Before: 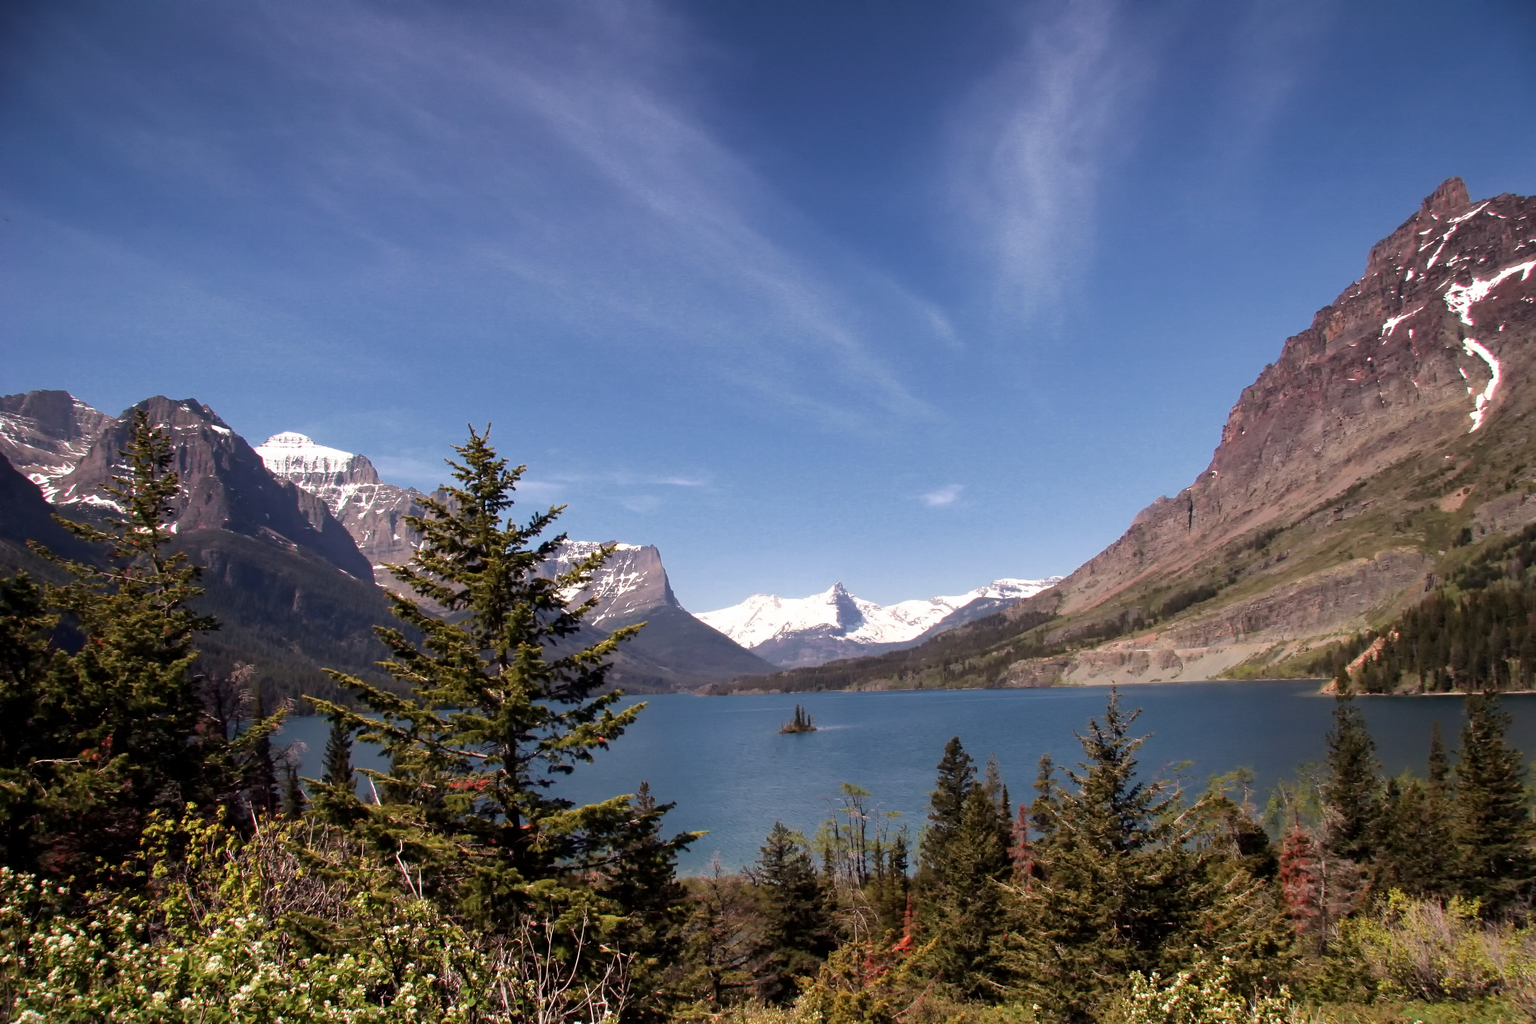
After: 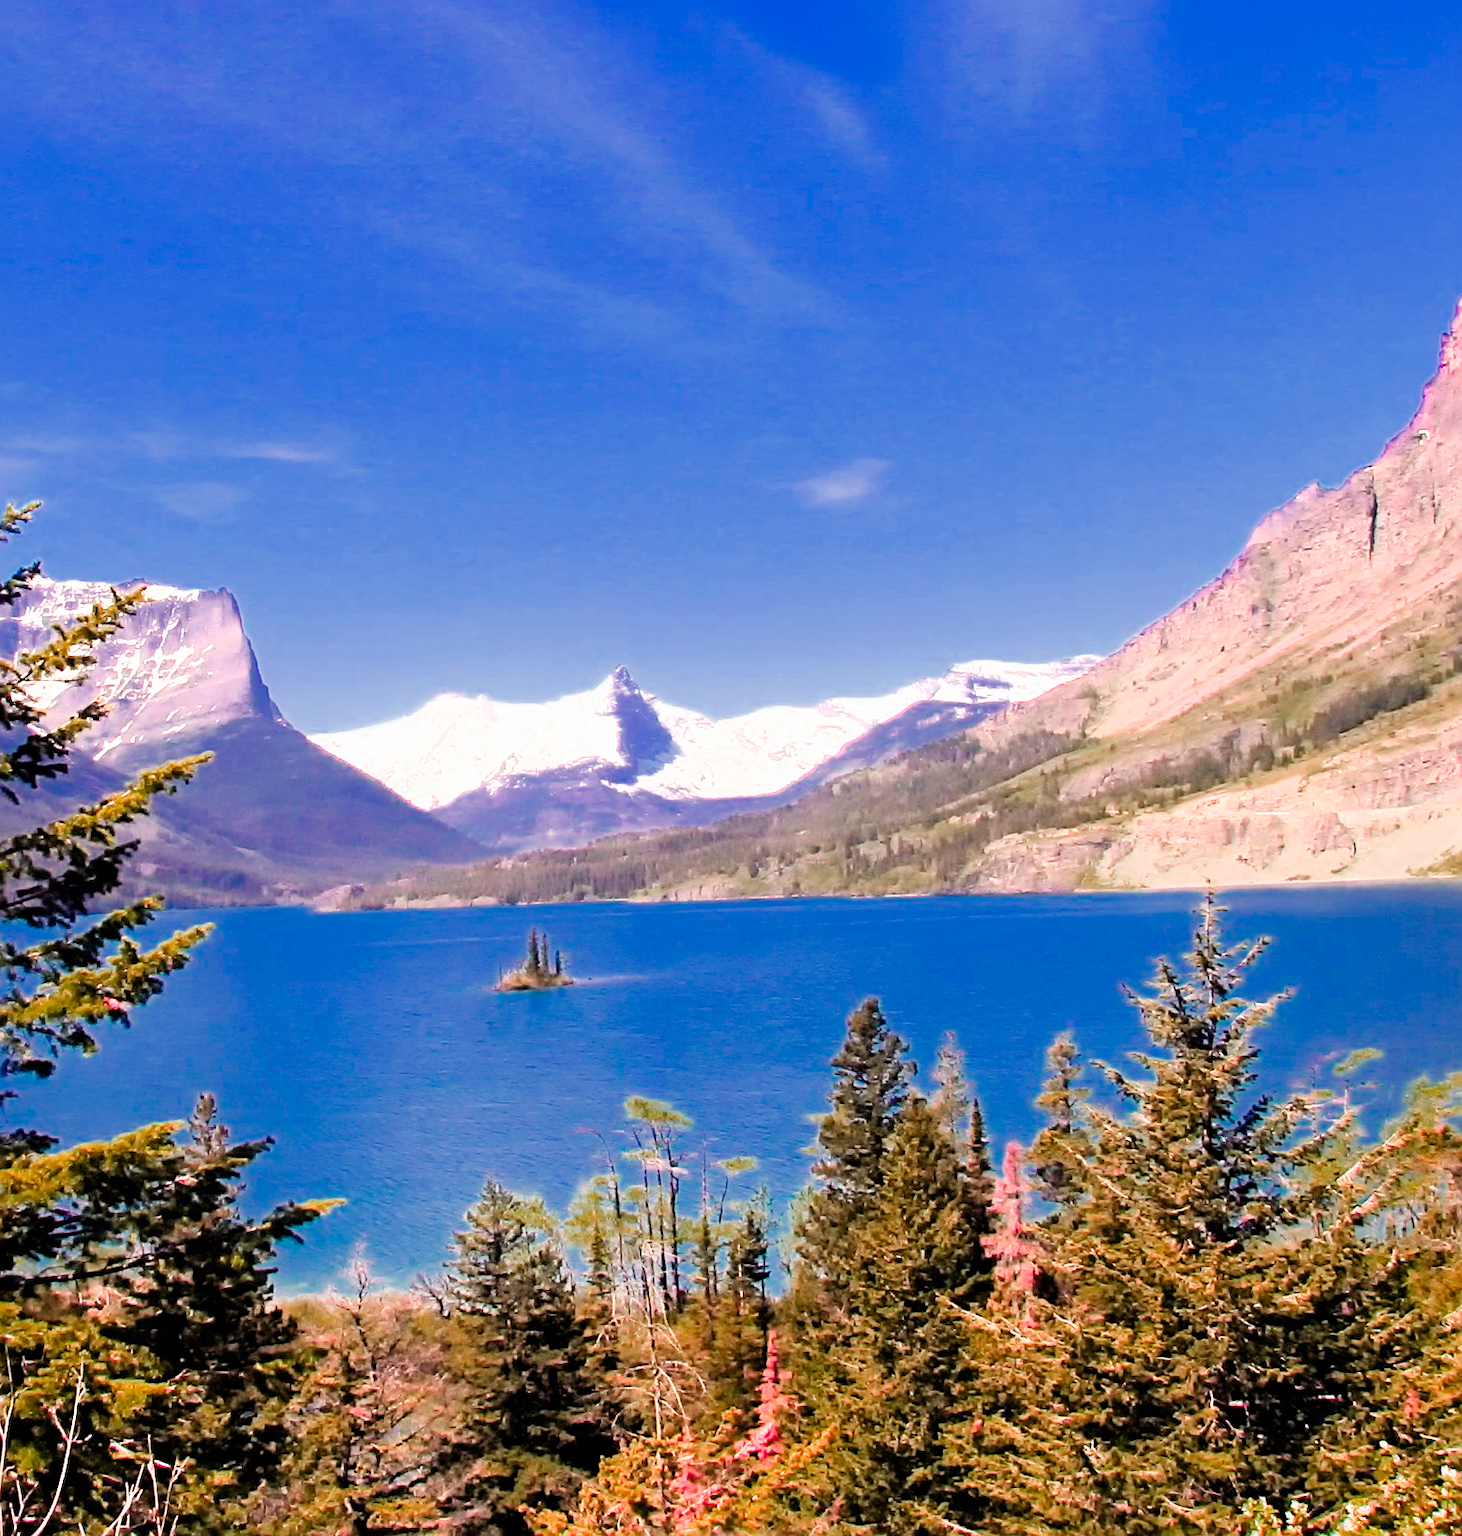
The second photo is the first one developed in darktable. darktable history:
sharpen: radius 2.532, amount 0.631
filmic rgb: black relative exposure -7.65 EV, white relative exposure 4.56 EV, threshold 3.02 EV, hardness 3.61, enable highlight reconstruction true
contrast brightness saturation: brightness 0.089, saturation 0.193
color zones: curves: ch0 [(0, 0.553) (0.123, 0.58) (0.23, 0.419) (0.468, 0.155) (0.605, 0.132) (0.723, 0.063) (0.833, 0.172) (0.921, 0.468)]; ch1 [(0.025, 0.645) (0.229, 0.584) (0.326, 0.551) (0.537, 0.446) (0.599, 0.911) (0.708, 1) (0.805, 0.944)]; ch2 [(0.086, 0.468) (0.254, 0.464) (0.638, 0.564) (0.702, 0.592) (0.768, 0.564)]
exposure: black level correction 0.001, exposure 1.823 EV, compensate highlight preservation false
crop: left 35.68%, top 26.344%, right 19.751%, bottom 3.449%
